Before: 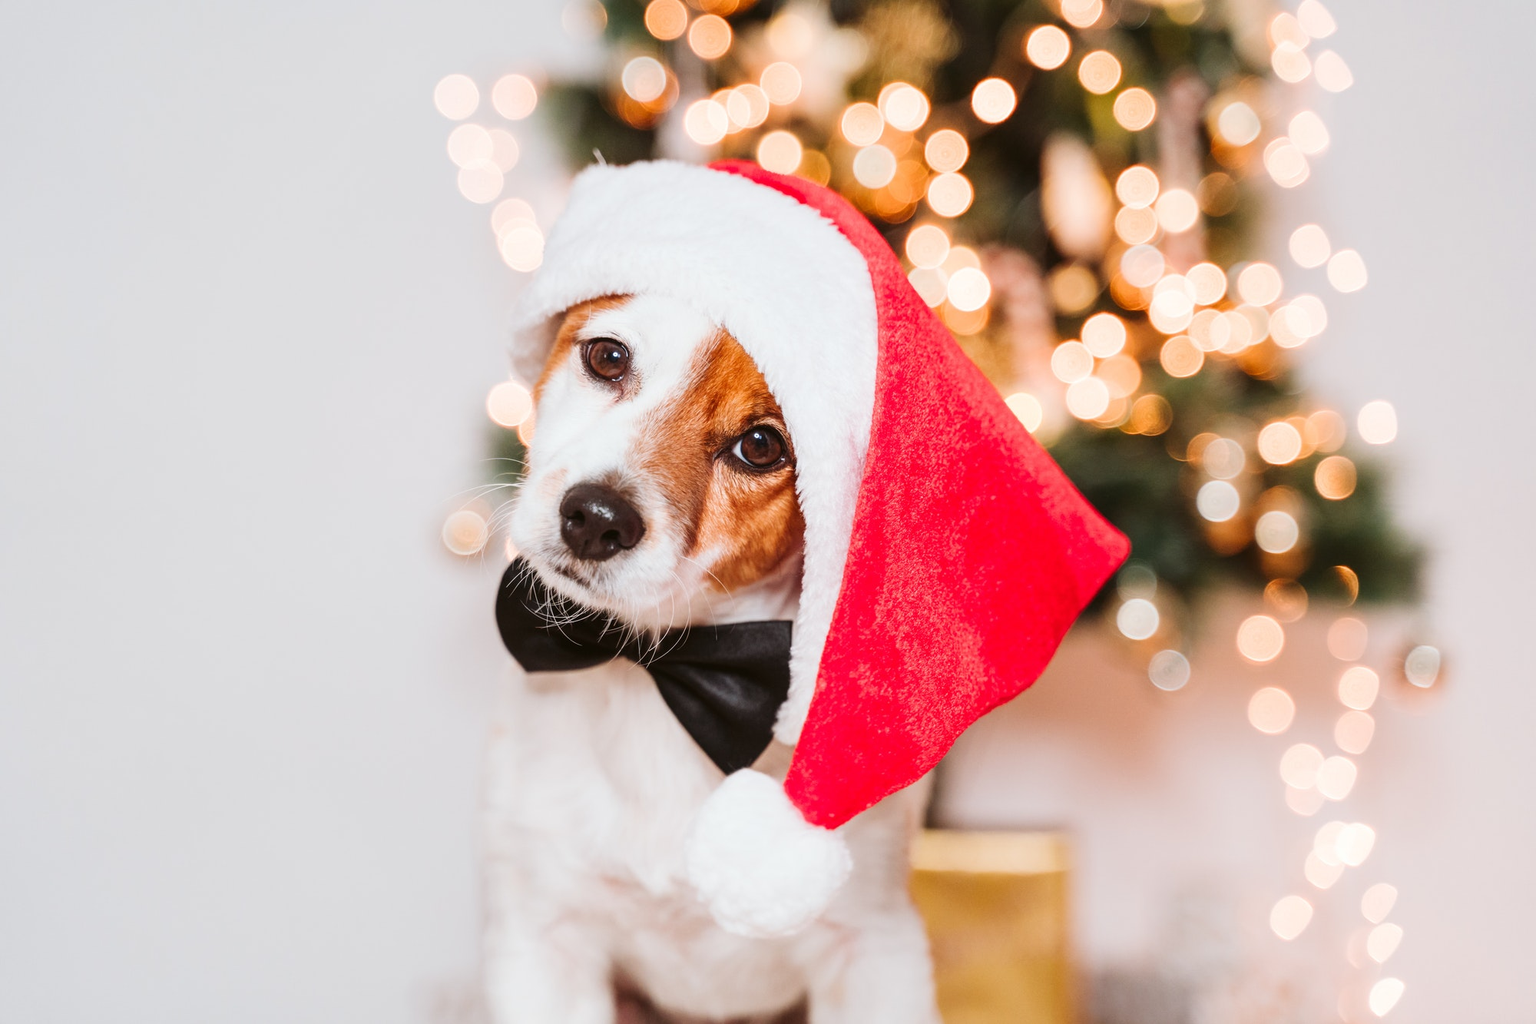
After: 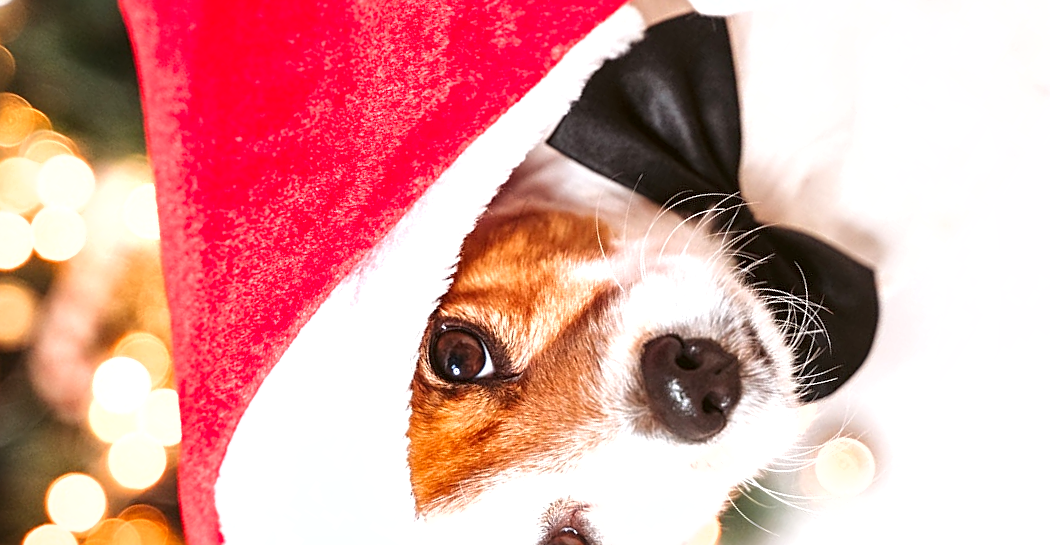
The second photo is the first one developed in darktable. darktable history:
shadows and highlights: radius 126.74, shadows 21.17, highlights -21.46, low approximation 0.01
local contrast: mode bilateral grid, contrast 21, coarseness 50, detail 148%, midtone range 0.2
exposure: exposure 0.604 EV, compensate highlight preservation false
sharpen: on, module defaults
crop and rotate: angle 147.8°, left 9.13%, top 15.563%, right 4.41%, bottom 17.119%
